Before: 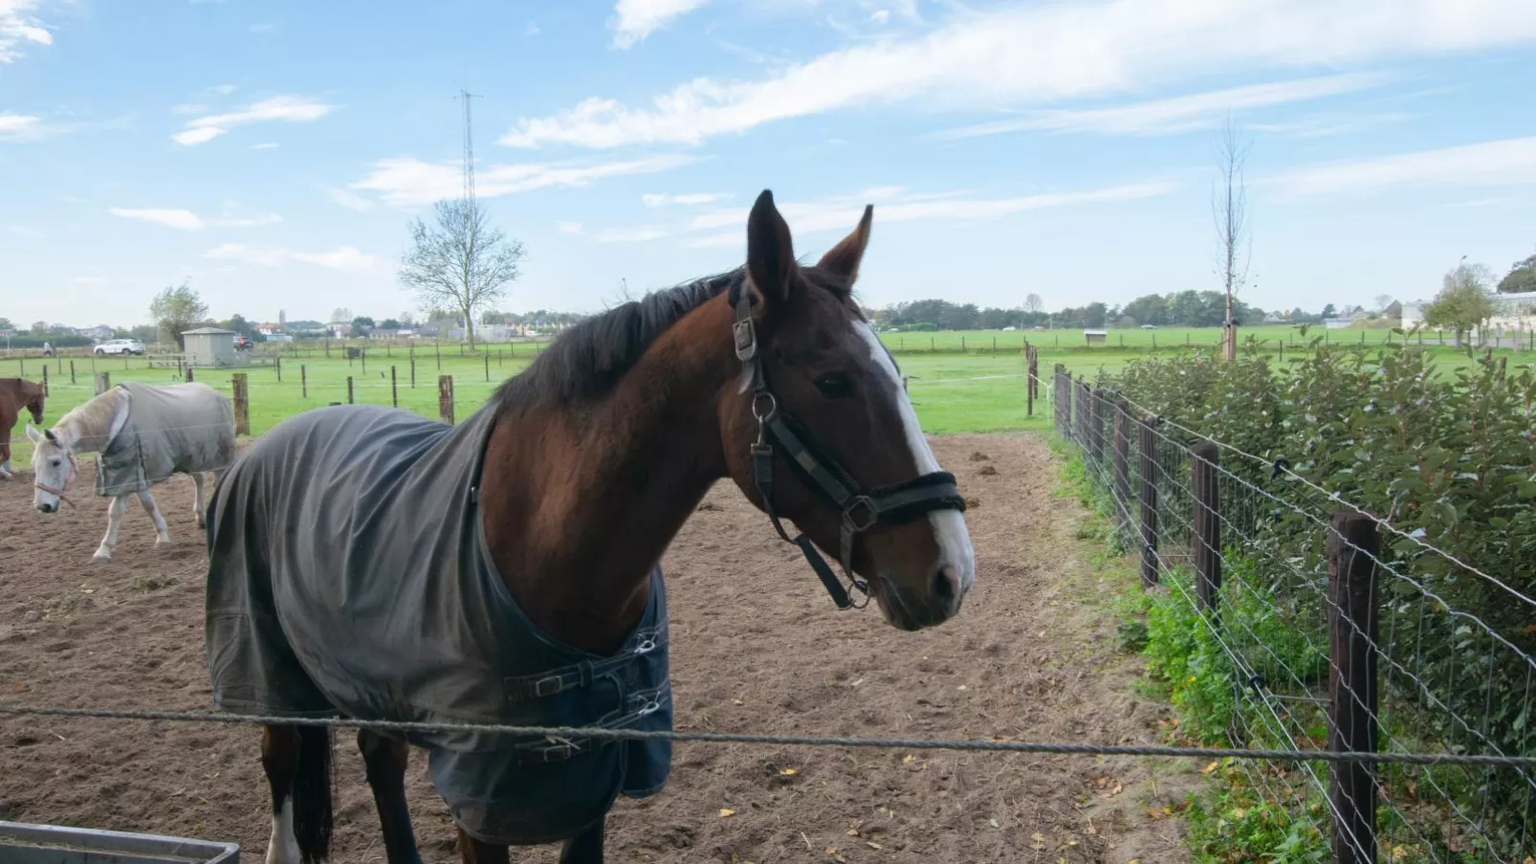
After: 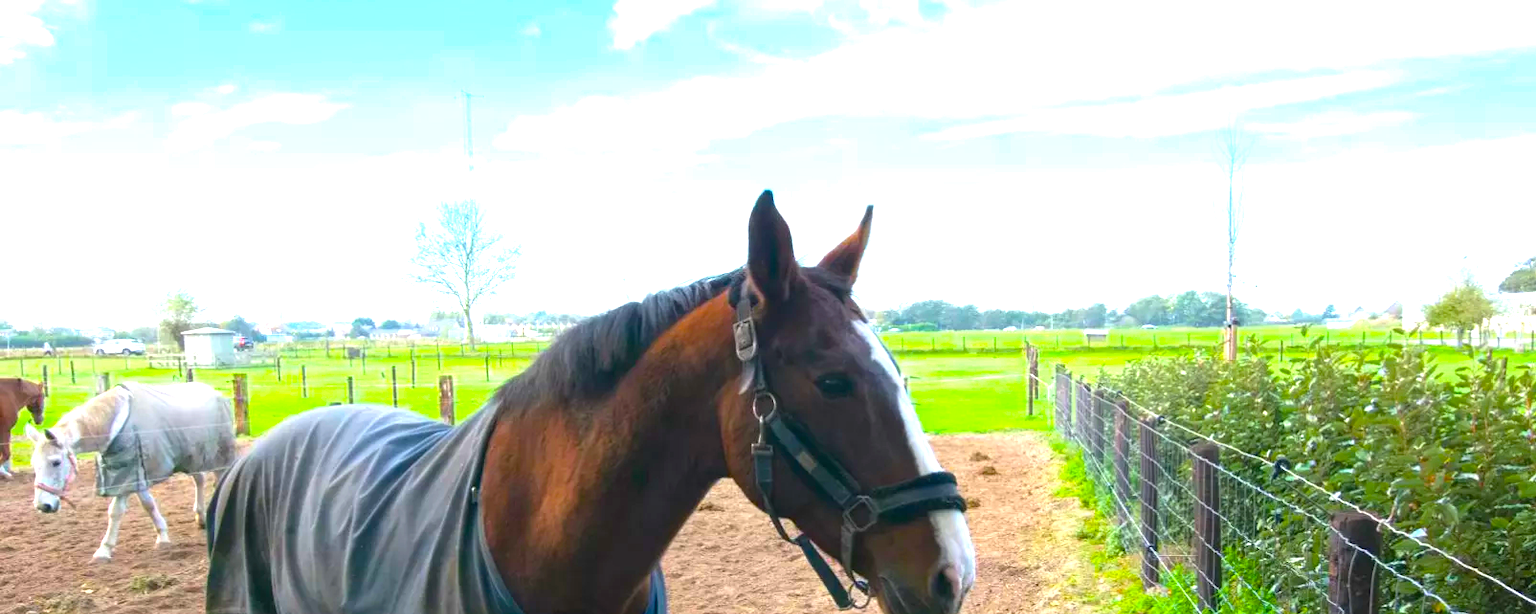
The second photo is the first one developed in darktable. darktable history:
crop: right 0.001%, bottom 28.856%
color balance rgb: perceptual saturation grading › global saturation 64.368%, perceptual saturation grading › highlights 49.807%, perceptual saturation grading › shadows 29.279%, perceptual brilliance grading › global brilliance 17.709%
exposure: black level correction 0, exposure 0.69 EV, compensate exposure bias true, compensate highlight preservation false
contrast equalizer: octaves 7, y [[0.5, 0.5, 0.478, 0.5, 0.5, 0.5], [0.5 ×6], [0.5 ×6], [0 ×6], [0 ×6]]
